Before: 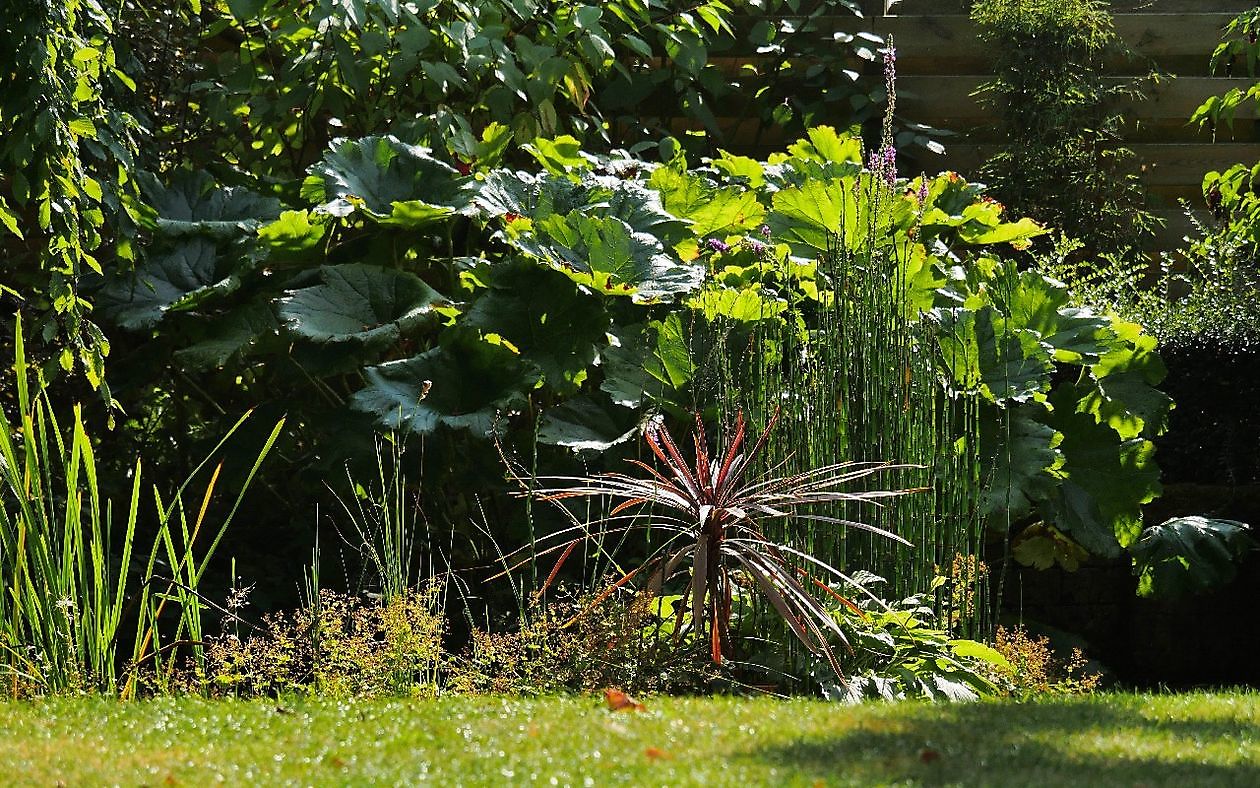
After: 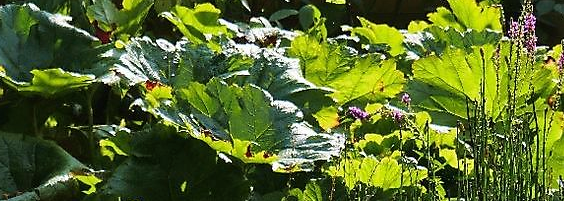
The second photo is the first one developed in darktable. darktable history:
velvia: on, module defaults
crop: left 28.648%, top 16.804%, right 26.583%, bottom 57.671%
